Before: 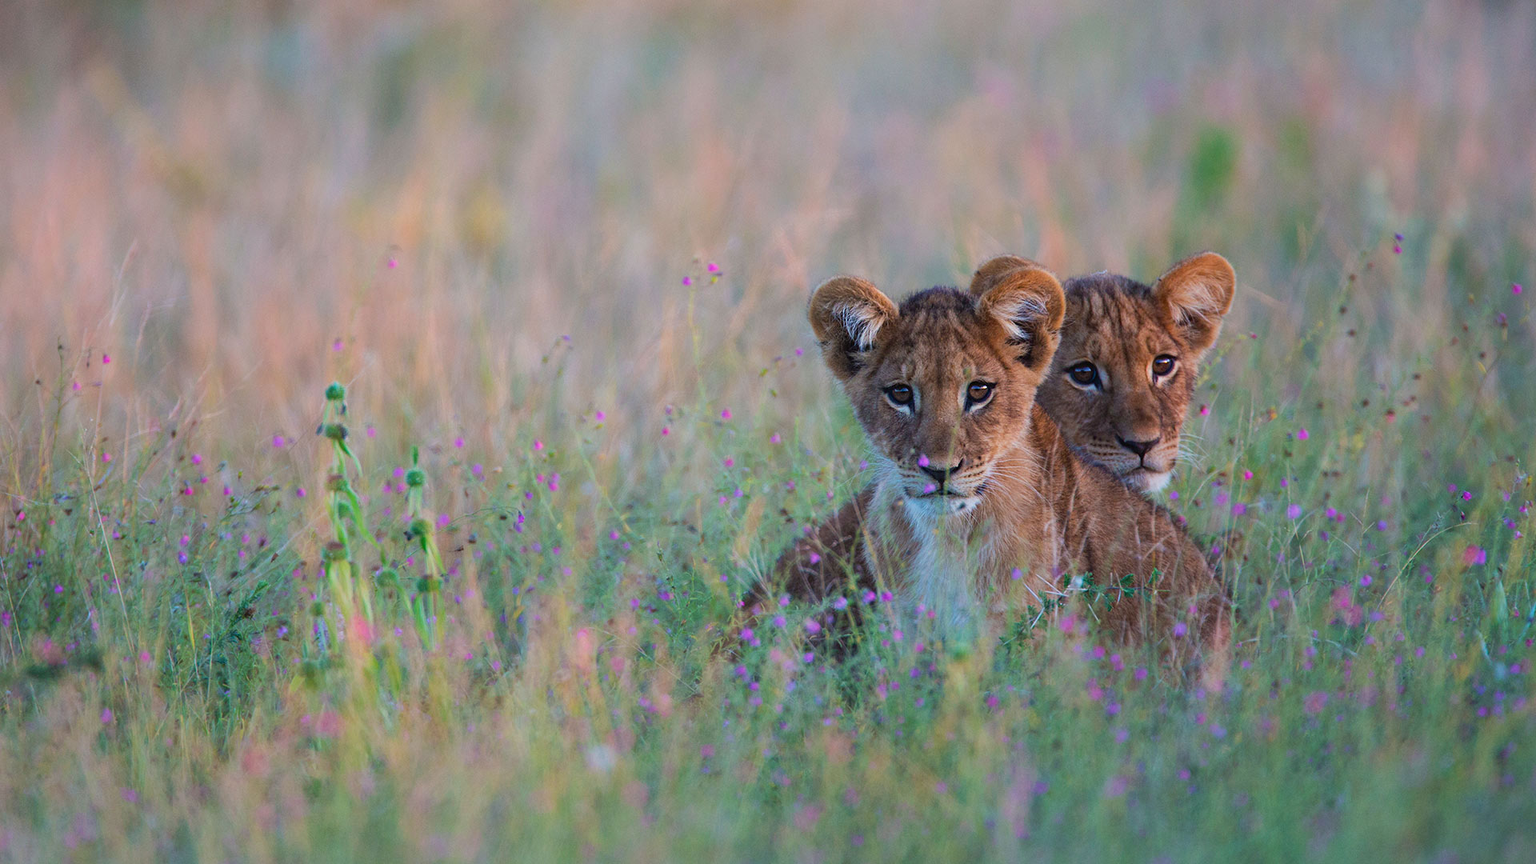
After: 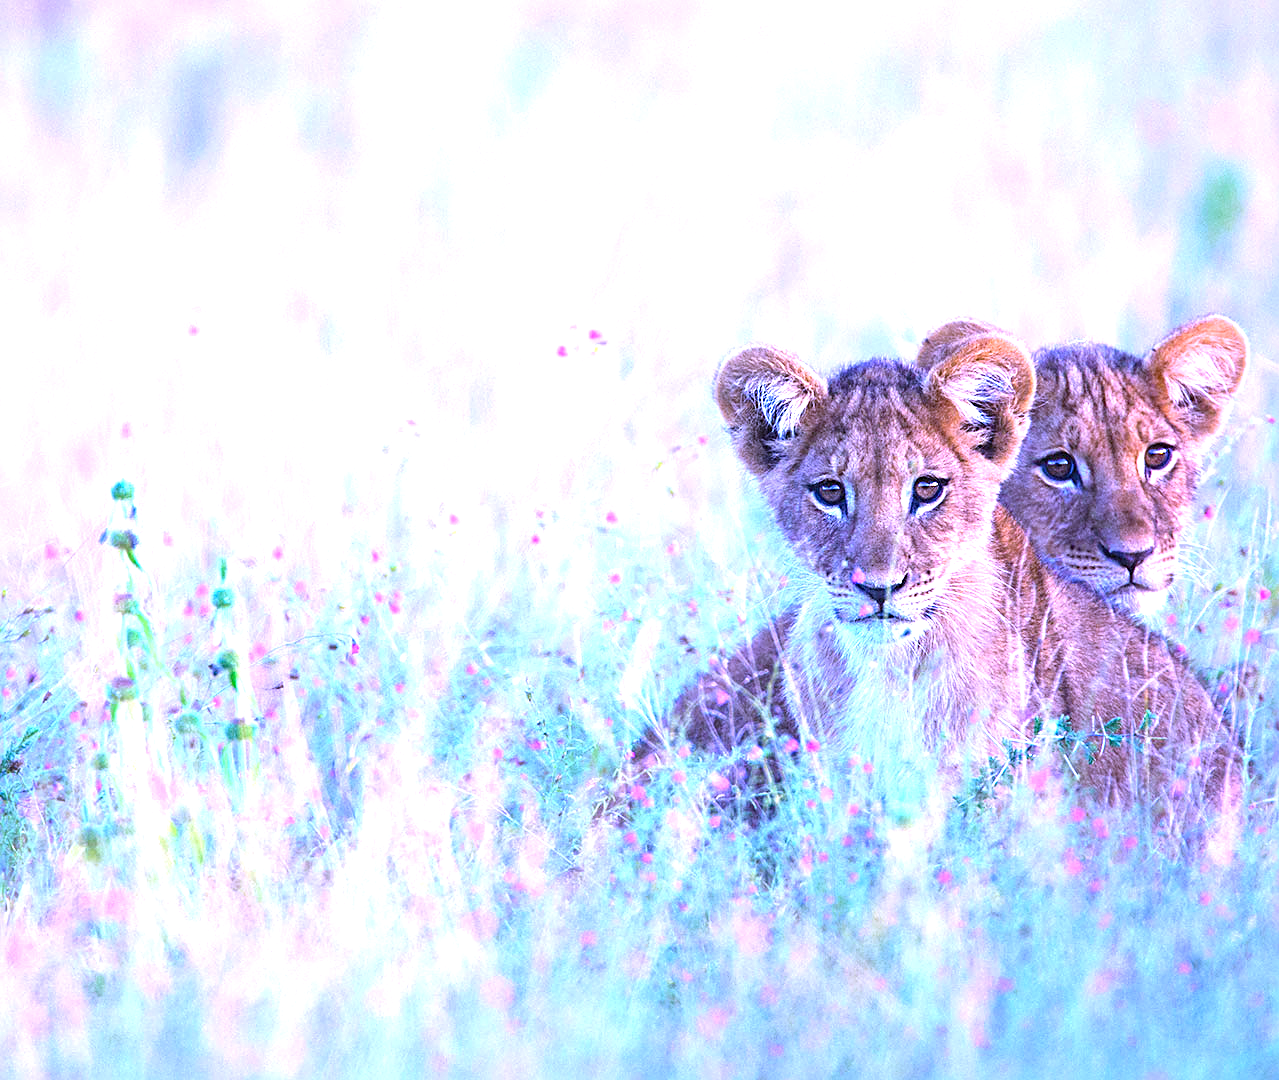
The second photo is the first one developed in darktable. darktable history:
sharpen: on, module defaults
exposure: black level correction 0.001, exposure 1.735 EV, compensate highlight preservation false
white balance: red 0.98, blue 1.61
crop: left 15.419%, right 17.914%
